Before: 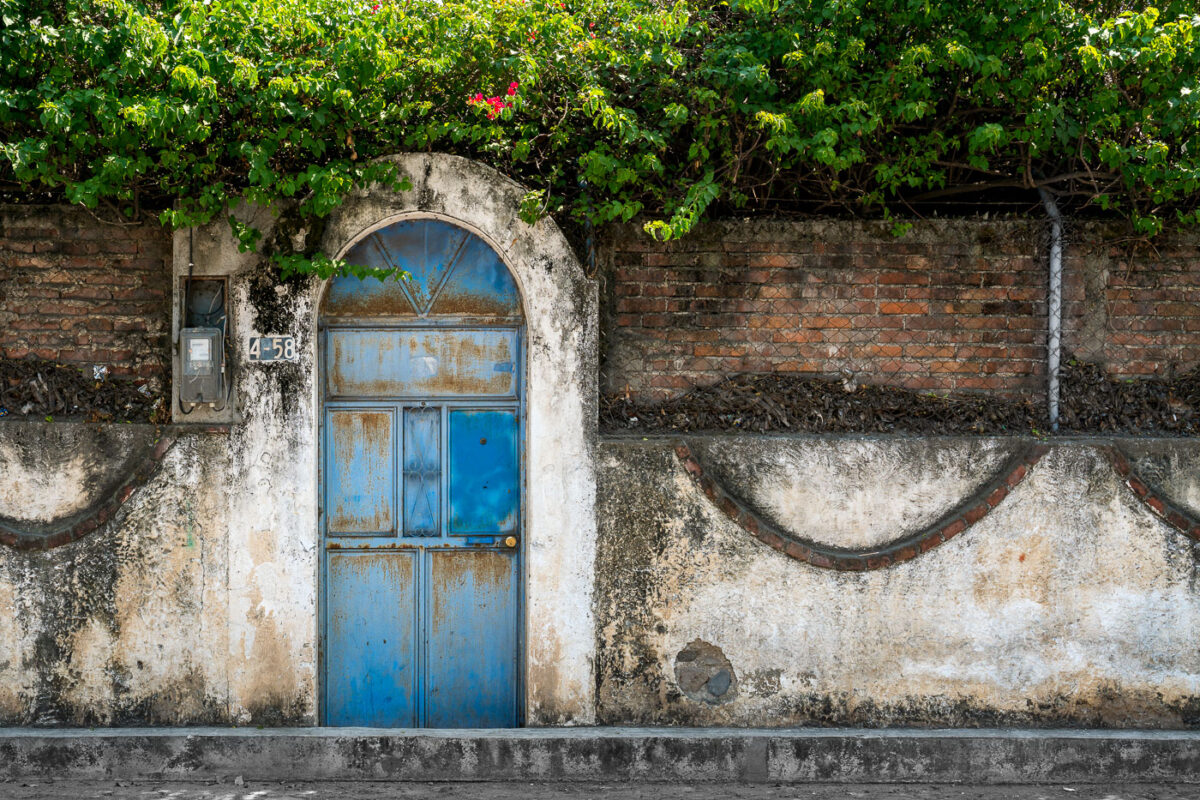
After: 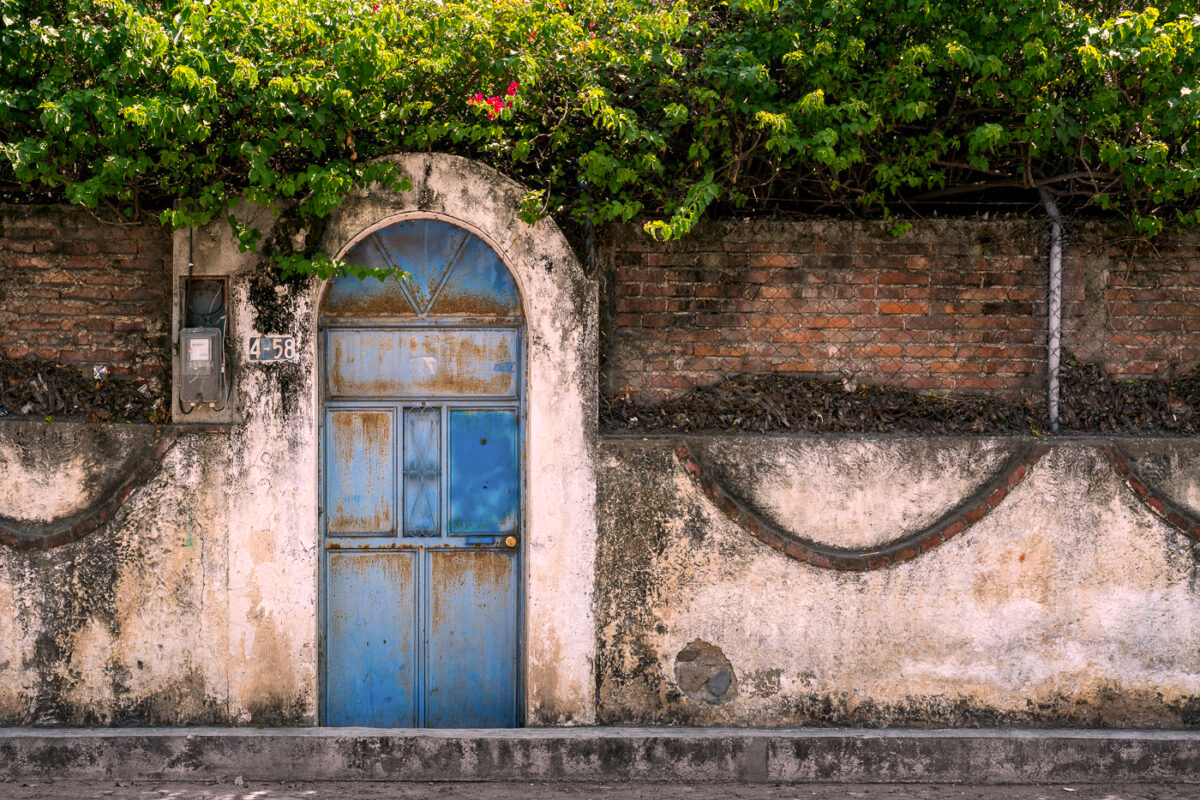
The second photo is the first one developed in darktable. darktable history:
color correction: highlights a* 12.47, highlights b* 5.58
